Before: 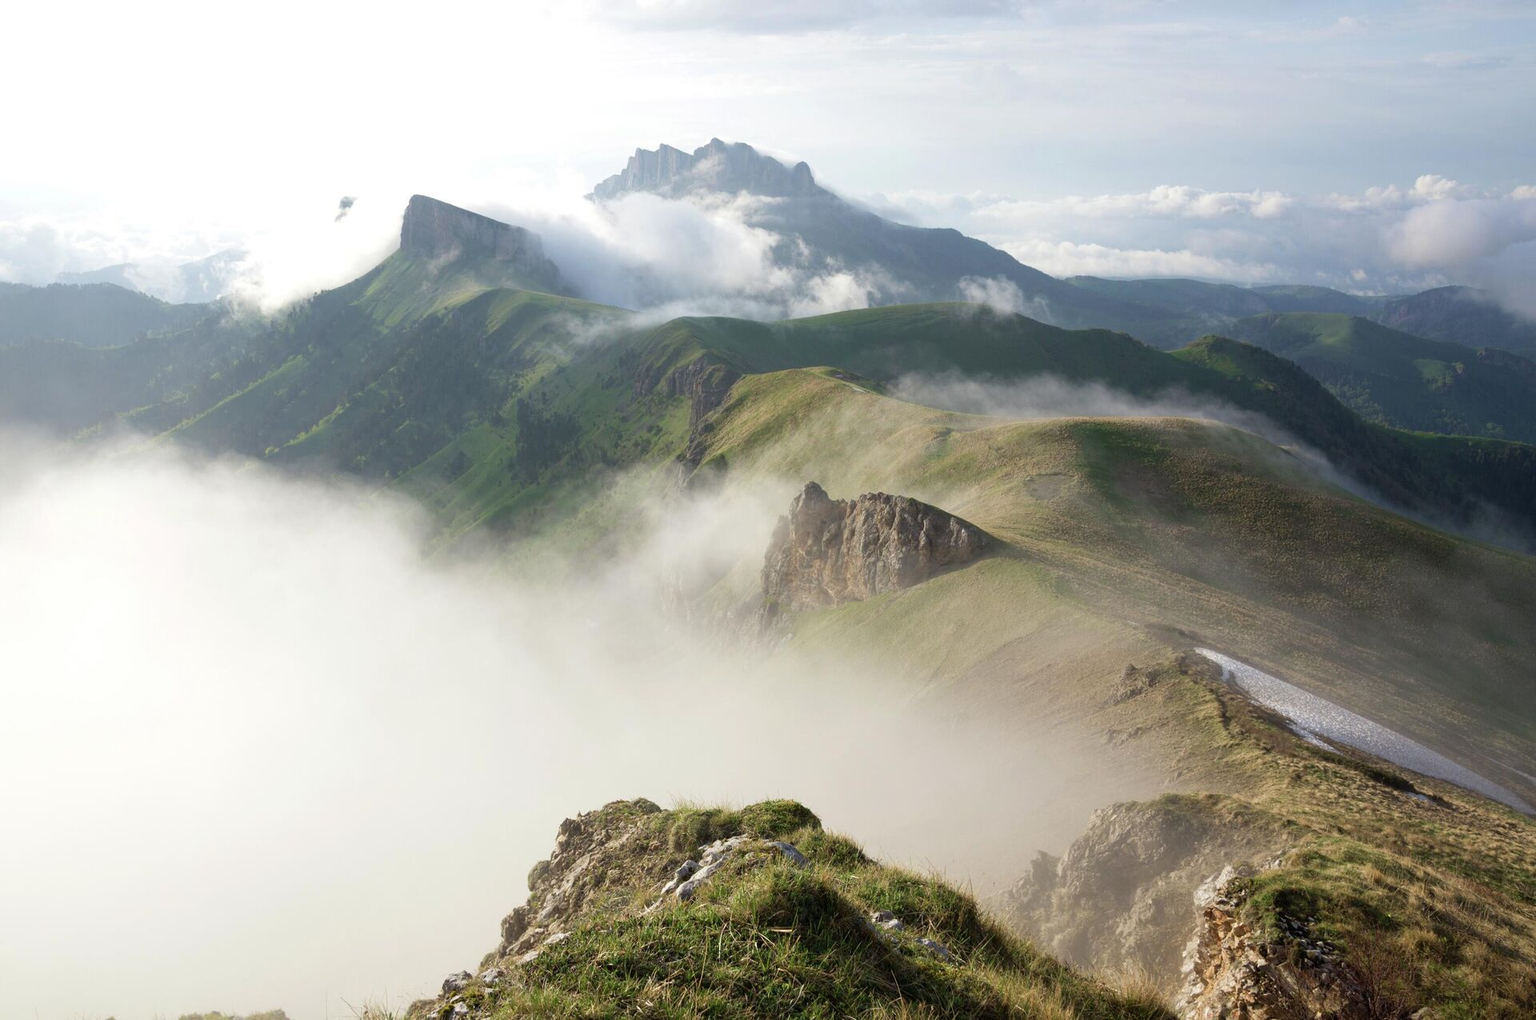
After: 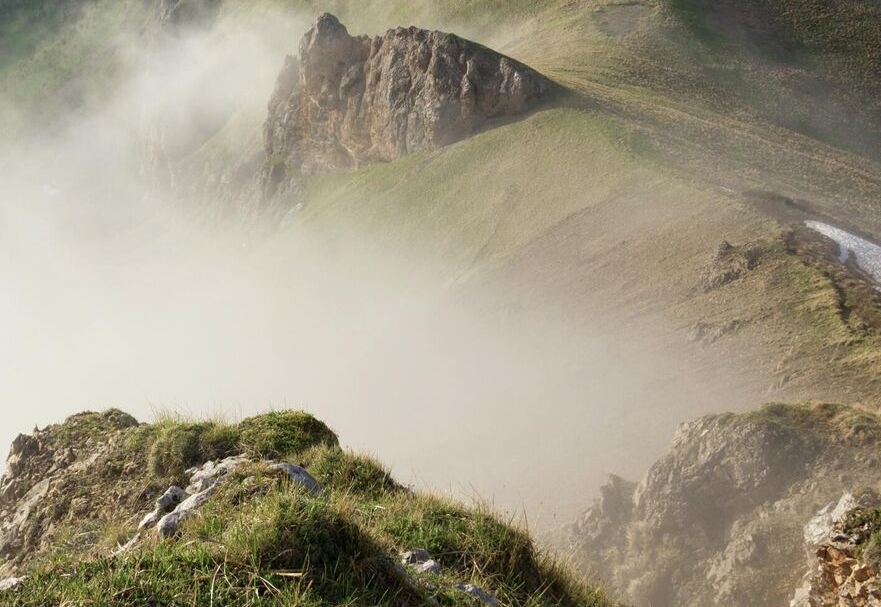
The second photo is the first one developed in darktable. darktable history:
crop: left 35.866%, top 46.223%, right 18.221%, bottom 6.141%
